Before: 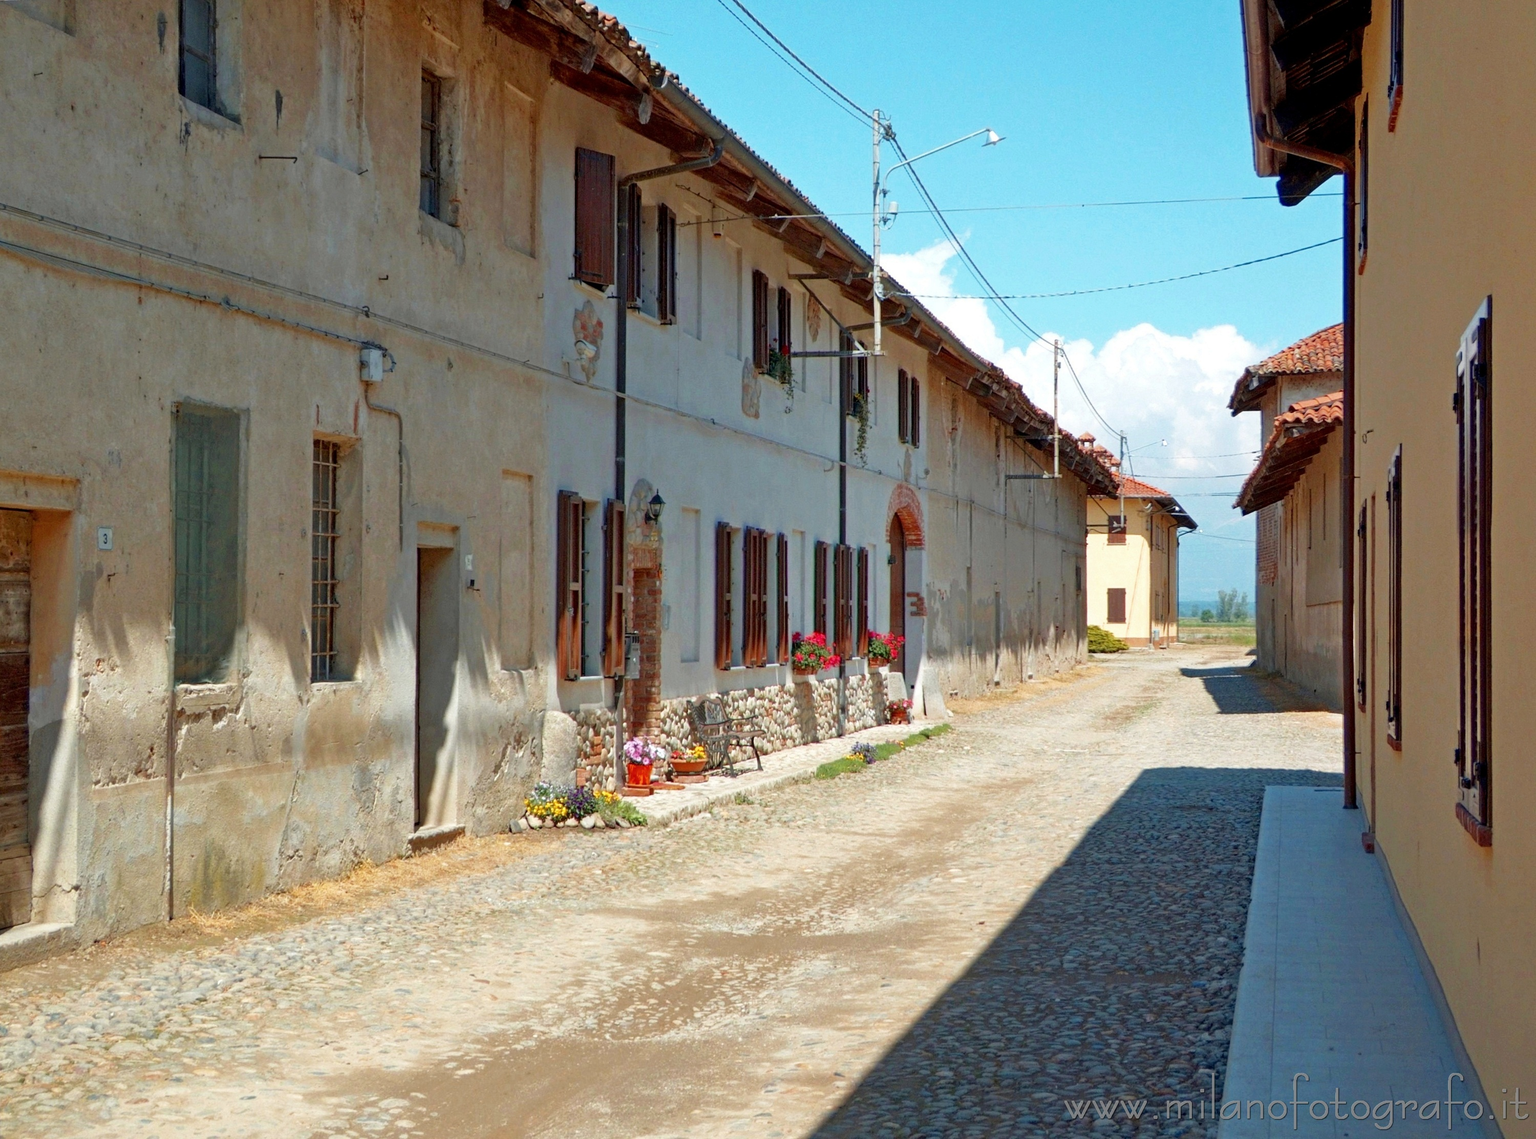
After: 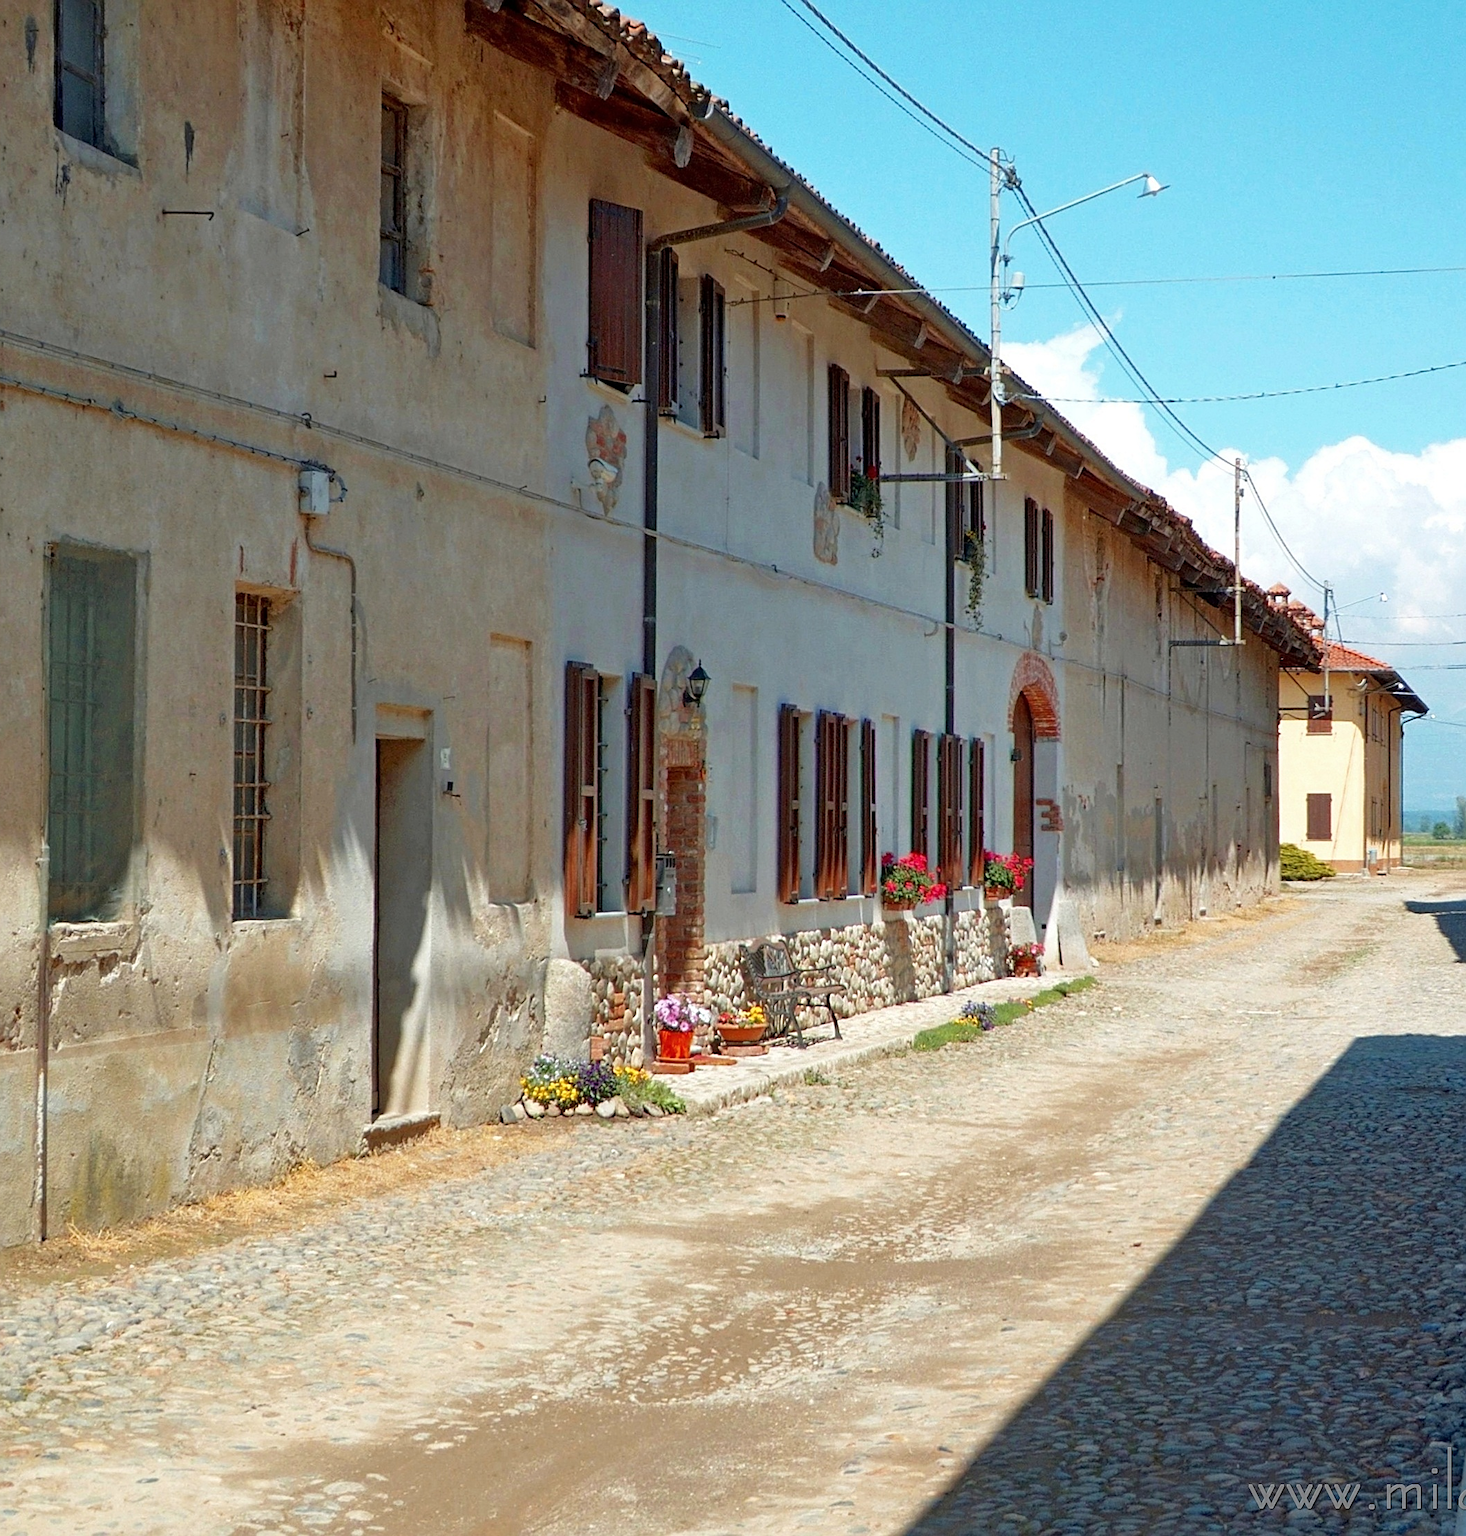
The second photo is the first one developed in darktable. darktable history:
base curve: preserve colors none
crop and rotate: left 9.061%, right 20.142%
sharpen: on, module defaults
